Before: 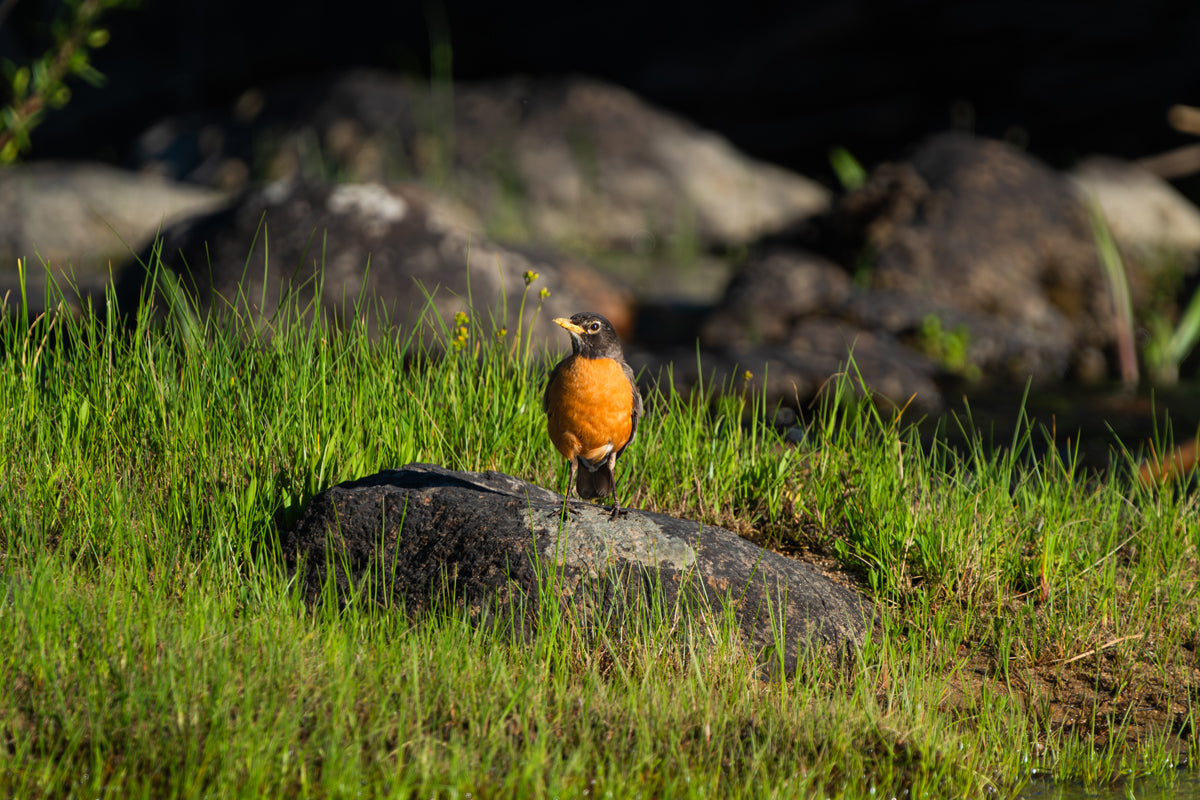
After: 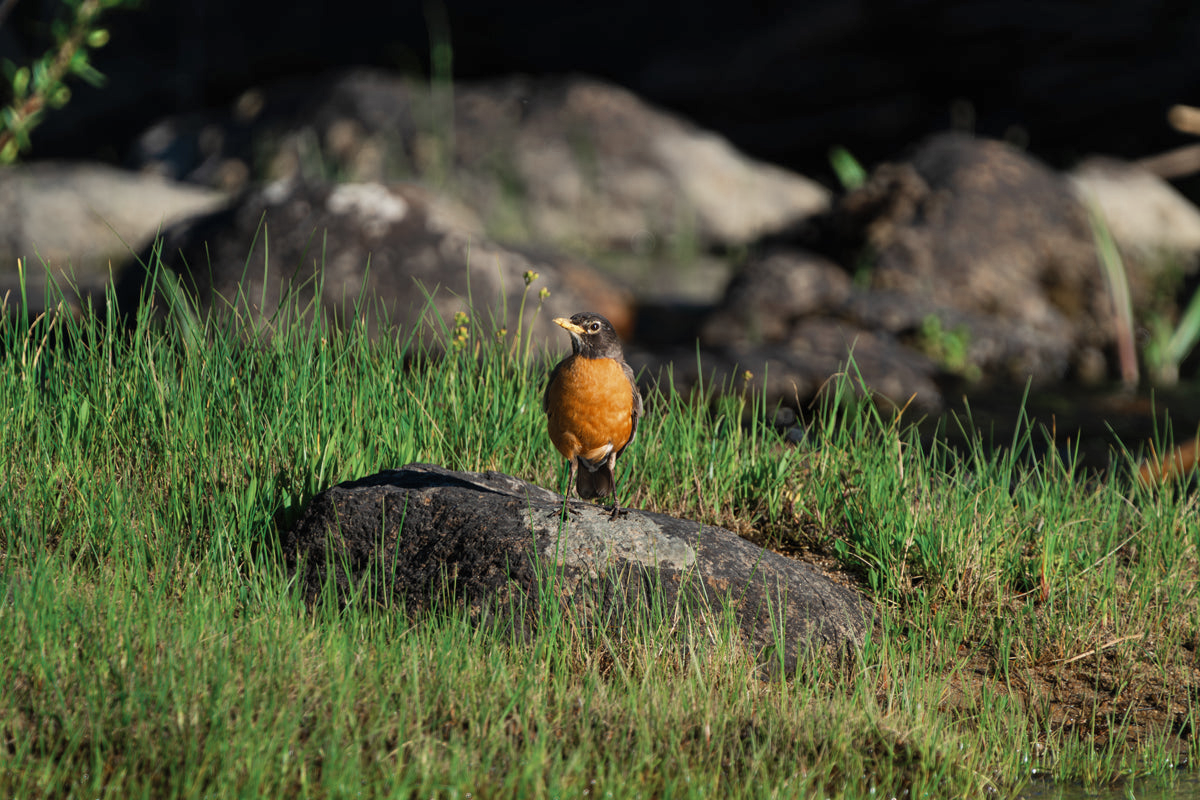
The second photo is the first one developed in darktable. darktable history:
shadows and highlights: soften with gaussian
color zones: curves: ch0 [(0, 0.5) (0.125, 0.4) (0.25, 0.5) (0.375, 0.4) (0.5, 0.4) (0.625, 0.6) (0.75, 0.6) (0.875, 0.5)]; ch1 [(0, 0.35) (0.125, 0.45) (0.25, 0.35) (0.375, 0.35) (0.5, 0.35) (0.625, 0.35) (0.75, 0.45) (0.875, 0.35)]; ch2 [(0, 0.6) (0.125, 0.5) (0.25, 0.5) (0.375, 0.6) (0.5, 0.6) (0.625, 0.5) (0.75, 0.5) (0.875, 0.5)]
